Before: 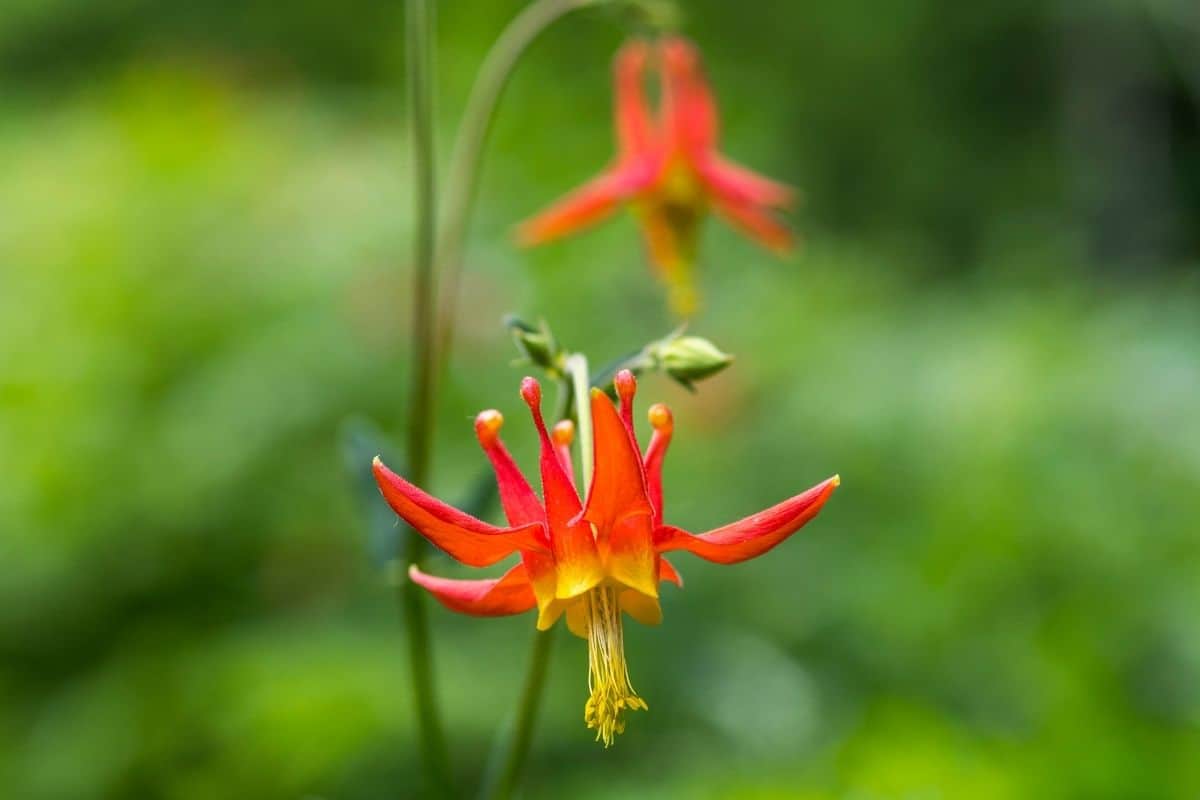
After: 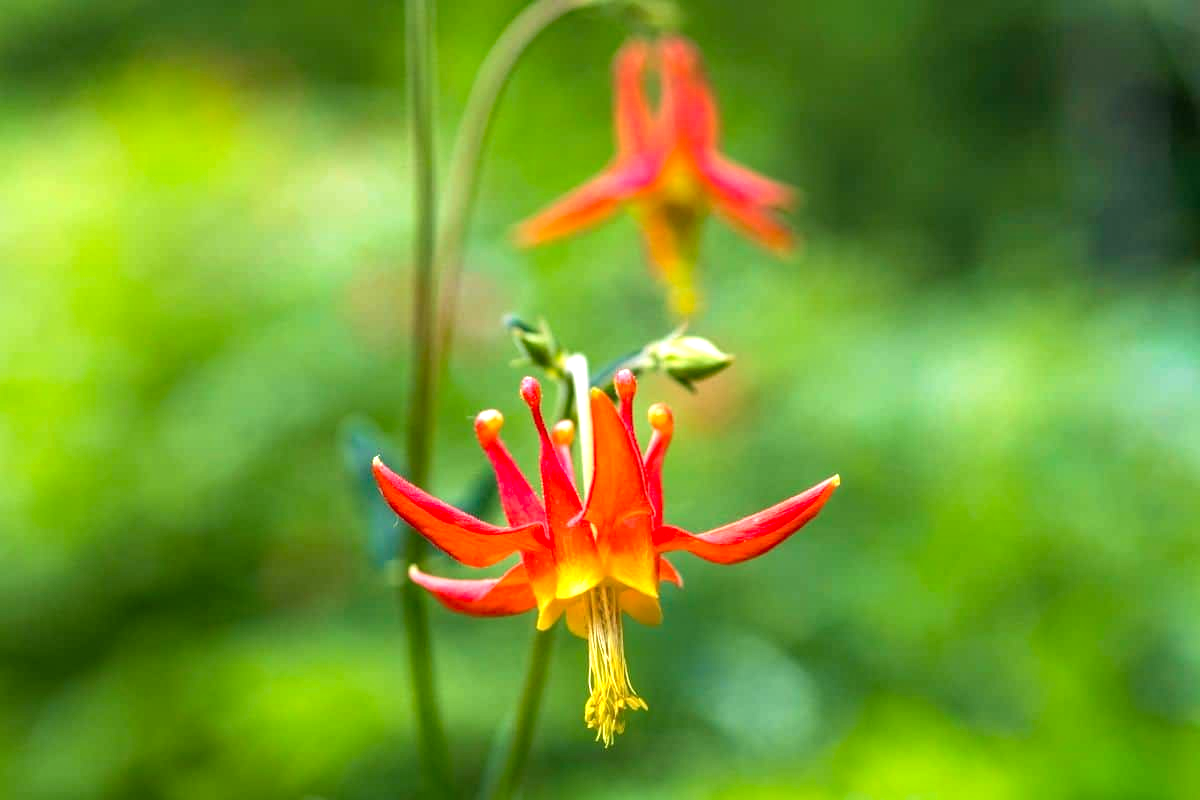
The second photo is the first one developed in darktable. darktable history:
velvia: on, module defaults
haze removal: strength 0.294, distance 0.25, compatibility mode true, adaptive false
exposure: exposure 0.75 EV, compensate highlight preservation false
